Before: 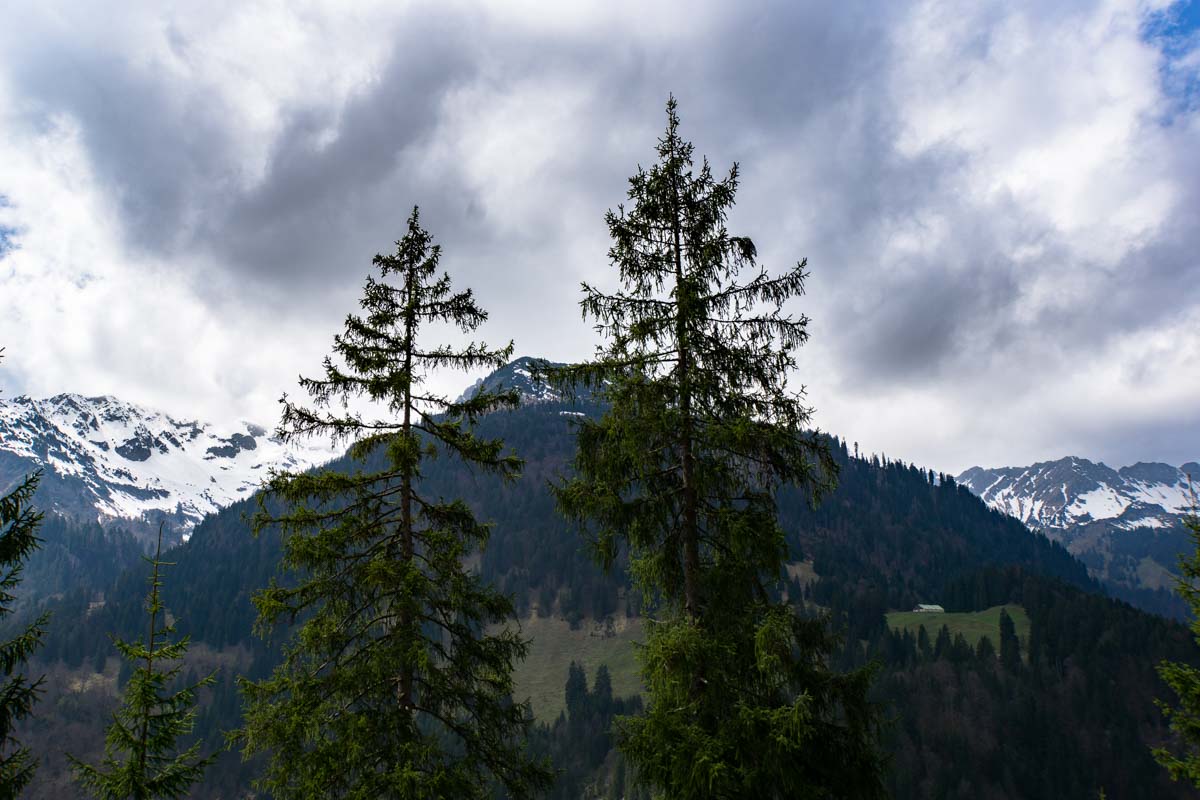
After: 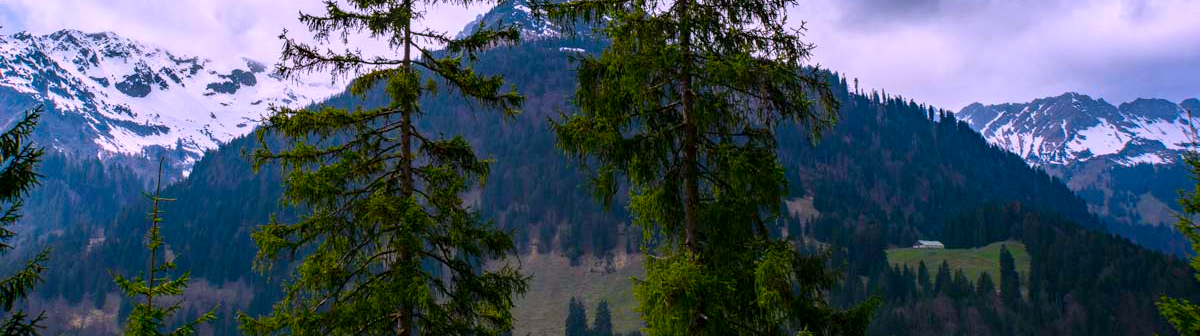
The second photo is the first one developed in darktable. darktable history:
color correction: highlights a* 15.03, highlights b* -25.07
crop: top 45.551%, bottom 12.262%
local contrast: on, module defaults
color balance: input saturation 134.34%, contrast -10.04%, contrast fulcrum 19.67%, output saturation 133.51%
